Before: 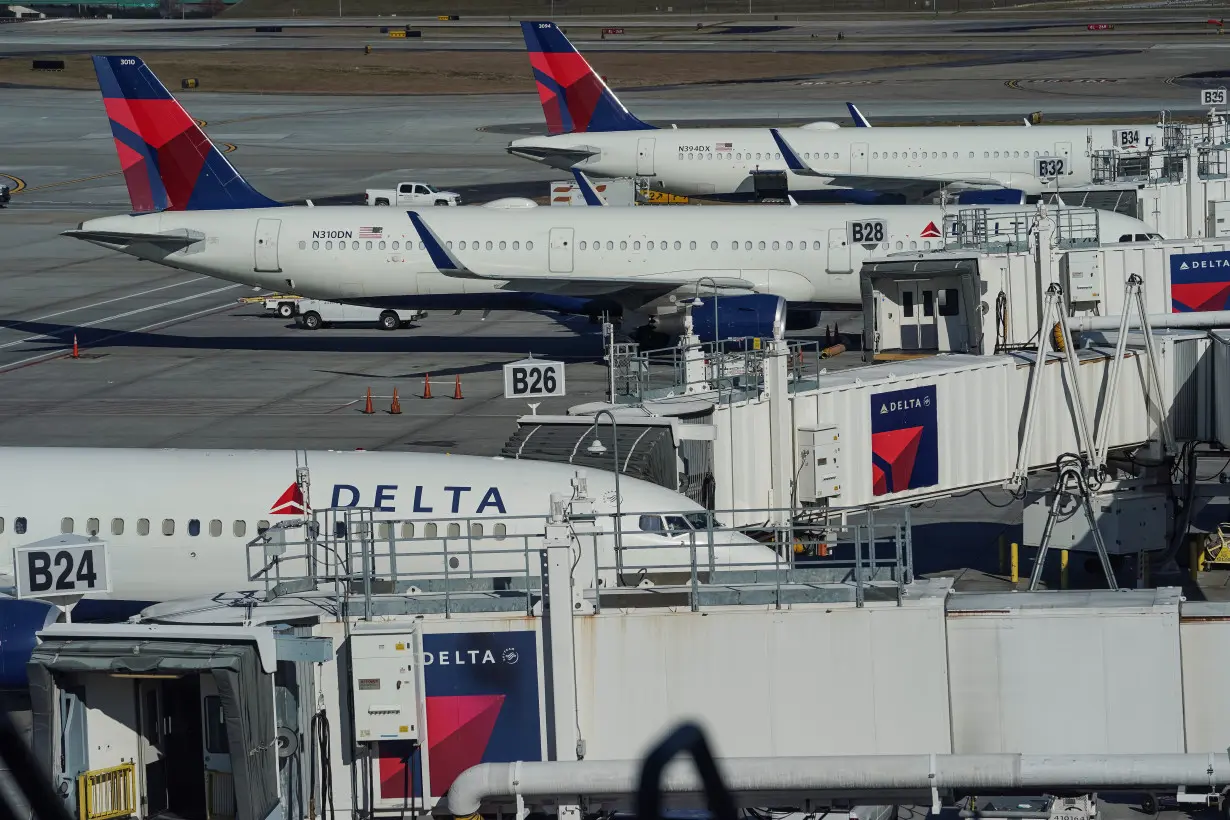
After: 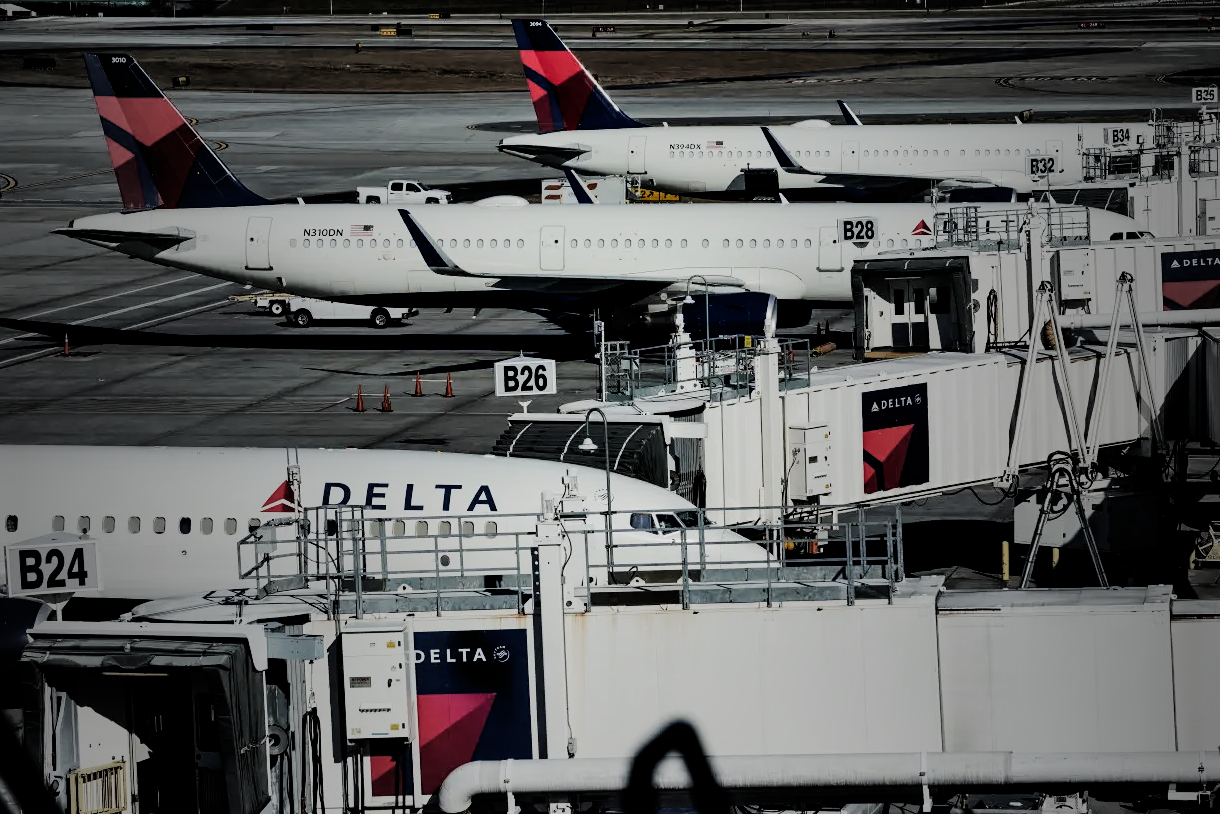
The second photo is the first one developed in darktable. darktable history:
tone equalizer: edges refinement/feathering 500, mask exposure compensation -1.57 EV, preserve details no
crop and rotate: left 0.752%, top 0.337%, bottom 0.293%
vignetting: fall-off start 17.27%, fall-off radius 137.68%, brightness -0.614, saturation -0.675, width/height ratio 0.623, shape 0.596
exposure: black level correction 0.001, compensate highlight preservation false
filmic rgb: black relative exposure -5.1 EV, white relative exposure 3.97 EV, hardness 2.88, contrast 1.393, highlights saturation mix -30.27%
shadows and highlights: low approximation 0.01, soften with gaussian
tone curve: curves: ch0 [(0.003, 0) (0.066, 0.023) (0.149, 0.094) (0.264, 0.238) (0.395, 0.421) (0.517, 0.56) (0.688, 0.743) (0.813, 0.846) (1, 1)]; ch1 [(0, 0) (0.164, 0.115) (0.337, 0.332) (0.39, 0.398) (0.464, 0.461) (0.501, 0.5) (0.521, 0.535) (0.571, 0.588) (0.652, 0.681) (0.733, 0.749) (0.811, 0.796) (1, 1)]; ch2 [(0, 0) (0.337, 0.382) (0.464, 0.476) (0.501, 0.502) (0.527, 0.54) (0.556, 0.567) (0.6, 0.59) (0.687, 0.675) (1, 1)], preserve colors none
